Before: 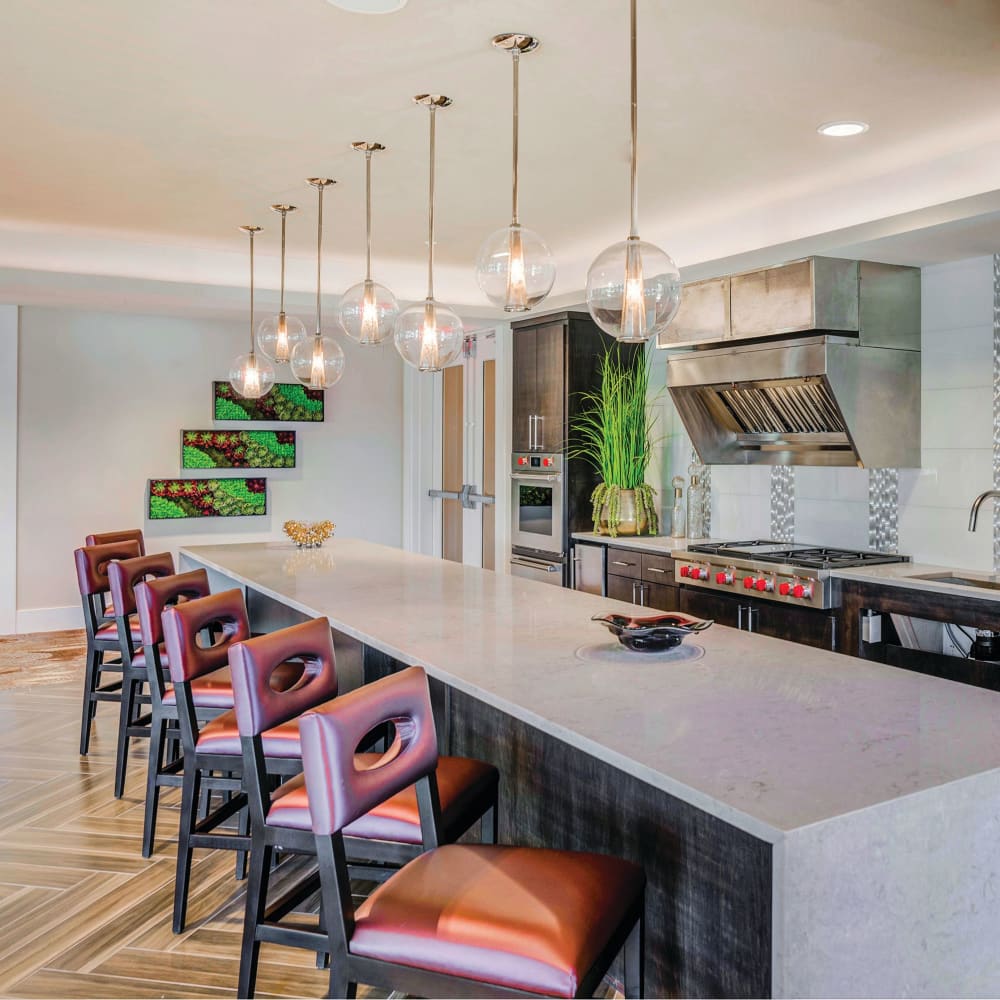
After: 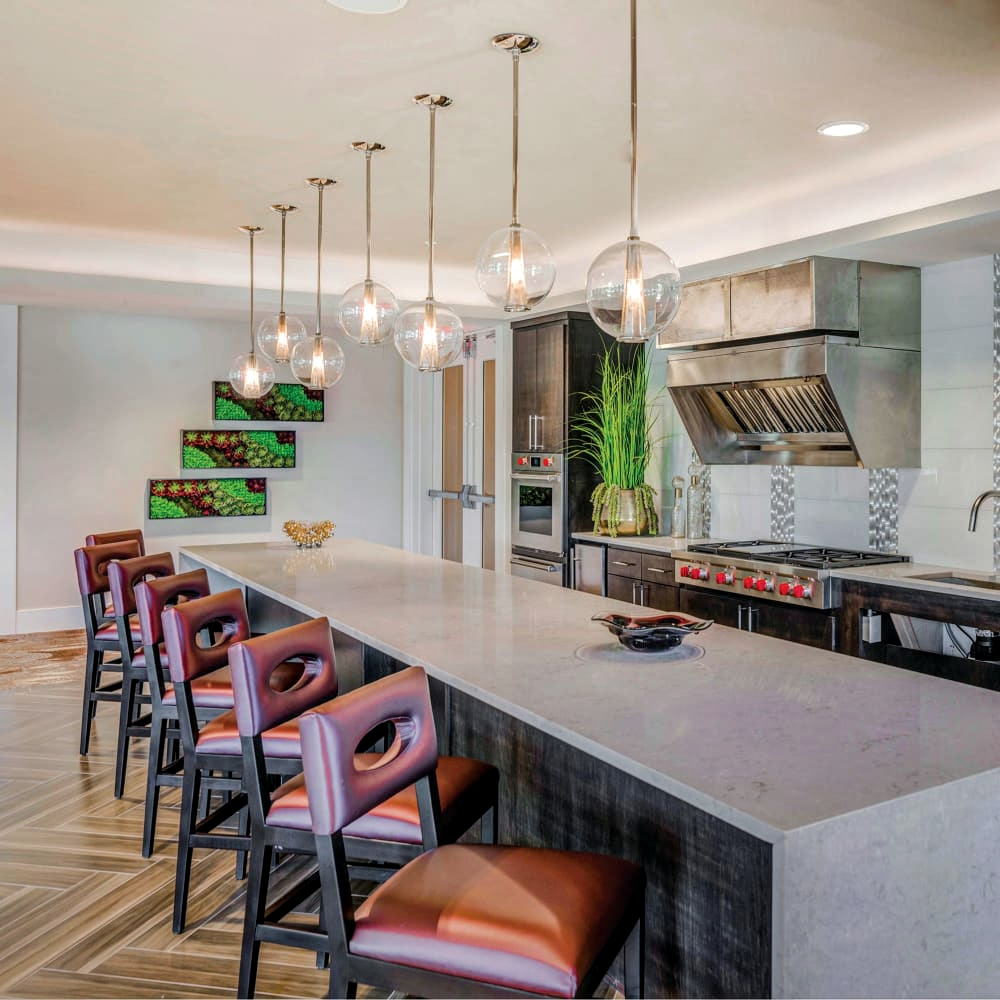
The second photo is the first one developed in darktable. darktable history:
graduated density: rotation -180°, offset 27.42
local contrast: on, module defaults
